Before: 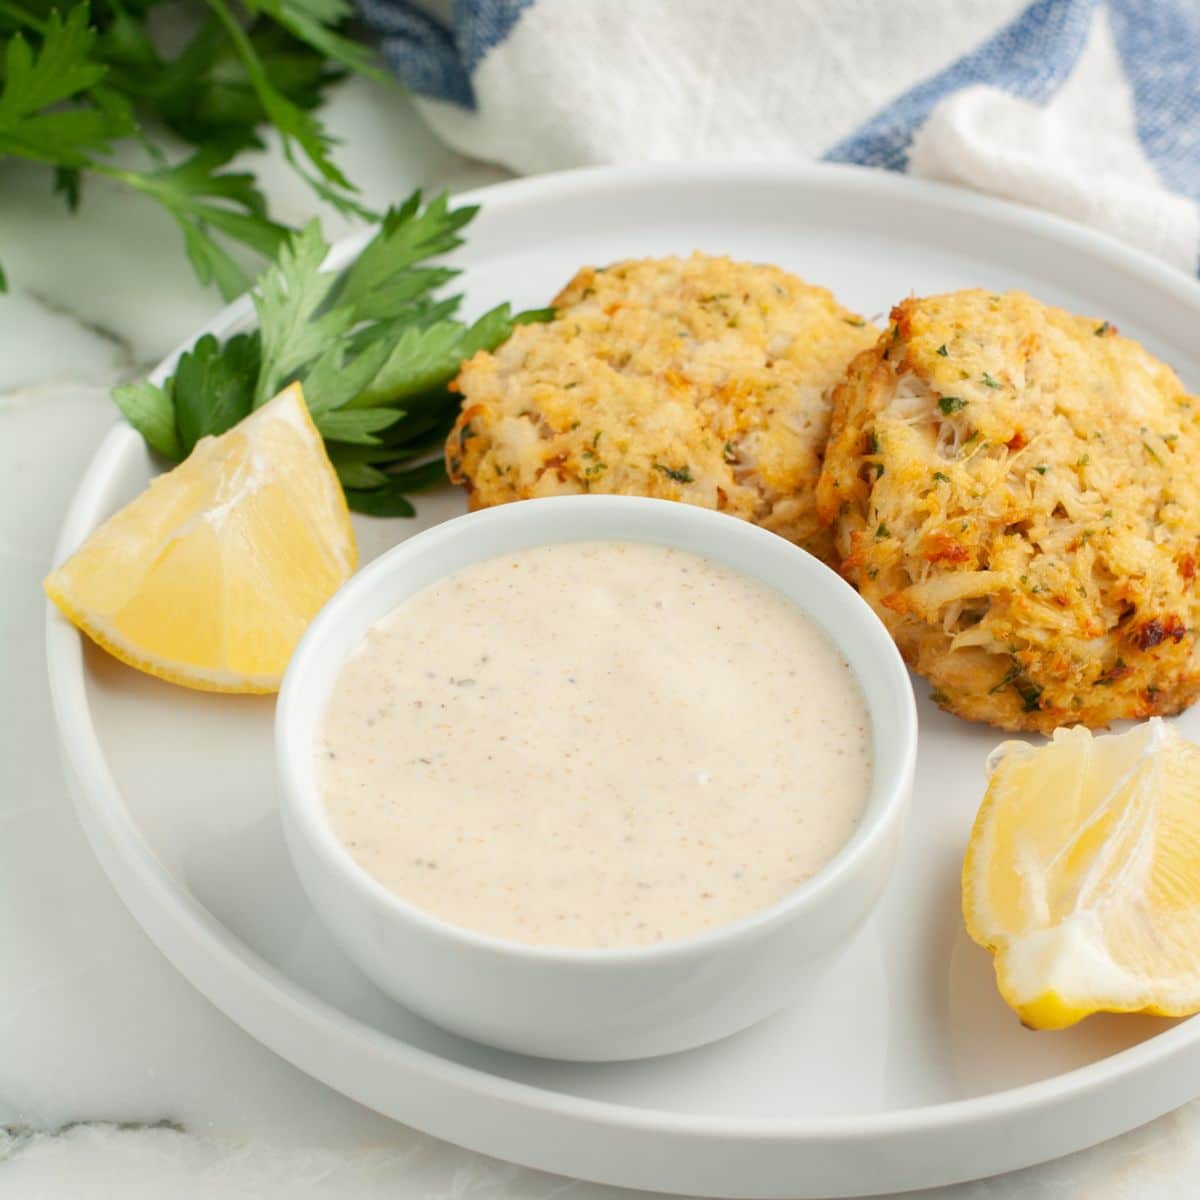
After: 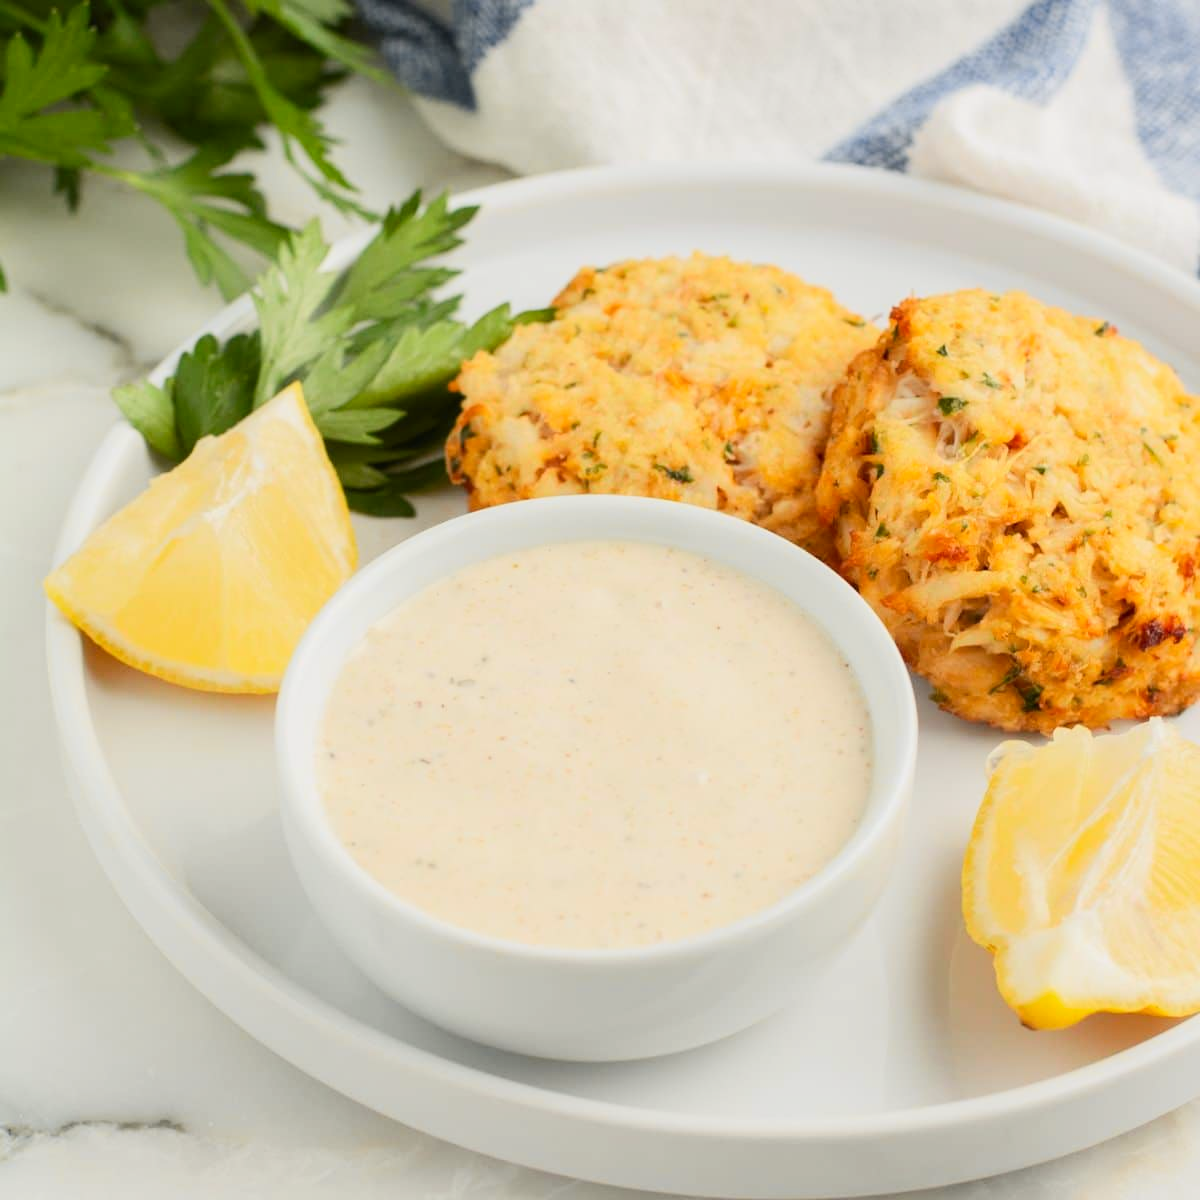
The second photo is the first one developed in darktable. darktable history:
tone curve: curves: ch0 [(0, 0.013) (0.036, 0.045) (0.274, 0.286) (0.566, 0.623) (0.794, 0.827) (1, 0.953)]; ch1 [(0, 0) (0.389, 0.403) (0.462, 0.48) (0.499, 0.5) (0.524, 0.527) (0.57, 0.599) (0.626, 0.65) (0.761, 0.781) (1, 1)]; ch2 [(0, 0) (0.464, 0.478) (0.5, 0.501) (0.533, 0.542) (0.599, 0.613) (0.704, 0.731) (1, 1)], color space Lab, independent channels, preserve colors none
